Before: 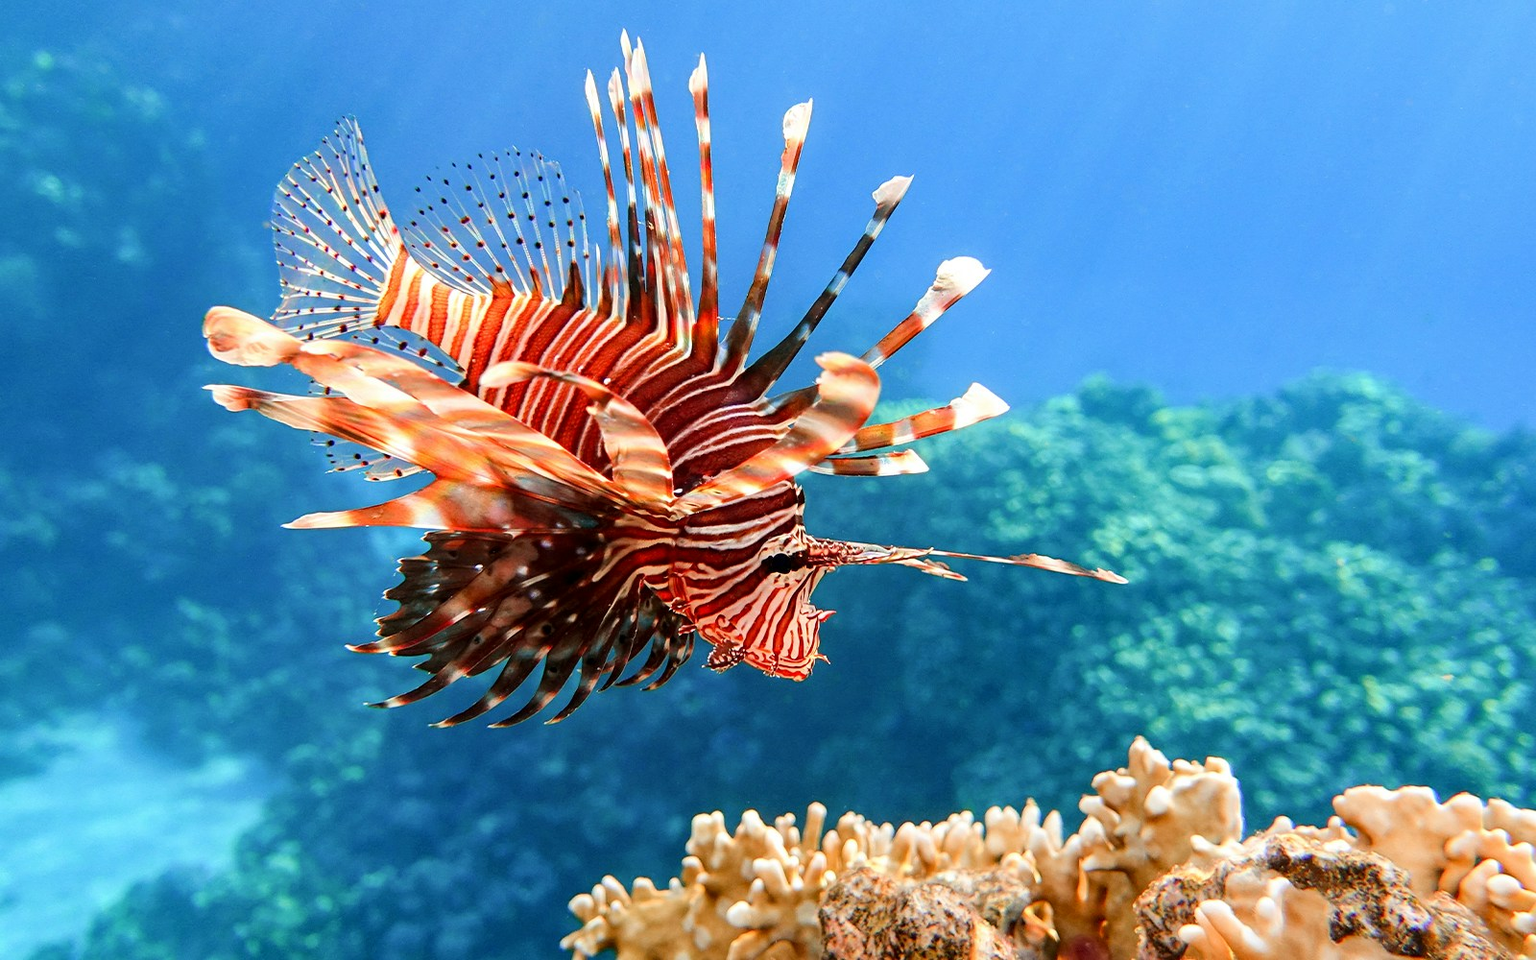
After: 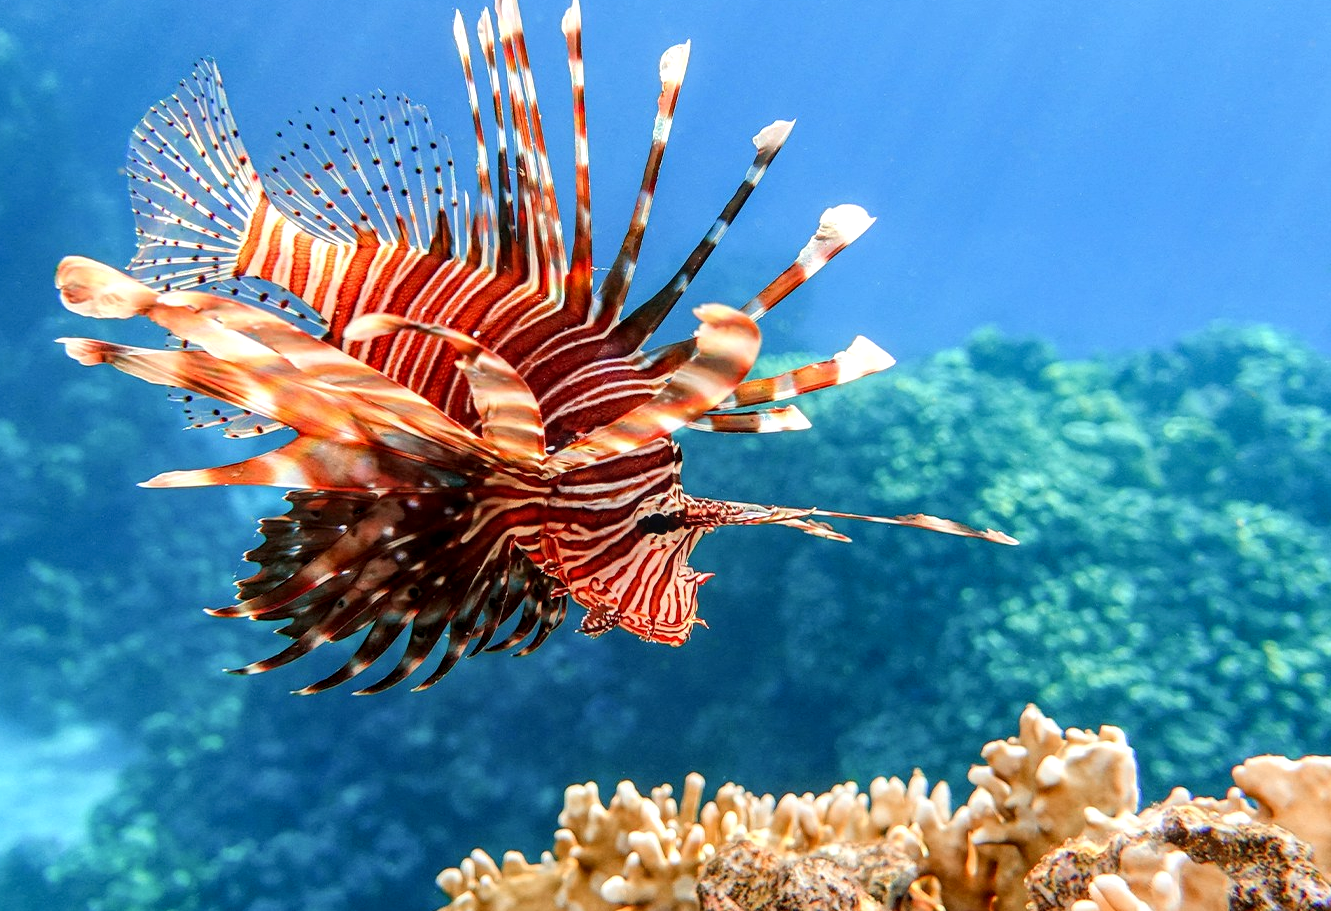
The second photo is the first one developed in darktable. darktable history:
crop: left 9.781%, top 6.306%, right 6.988%, bottom 2.566%
local contrast: on, module defaults
